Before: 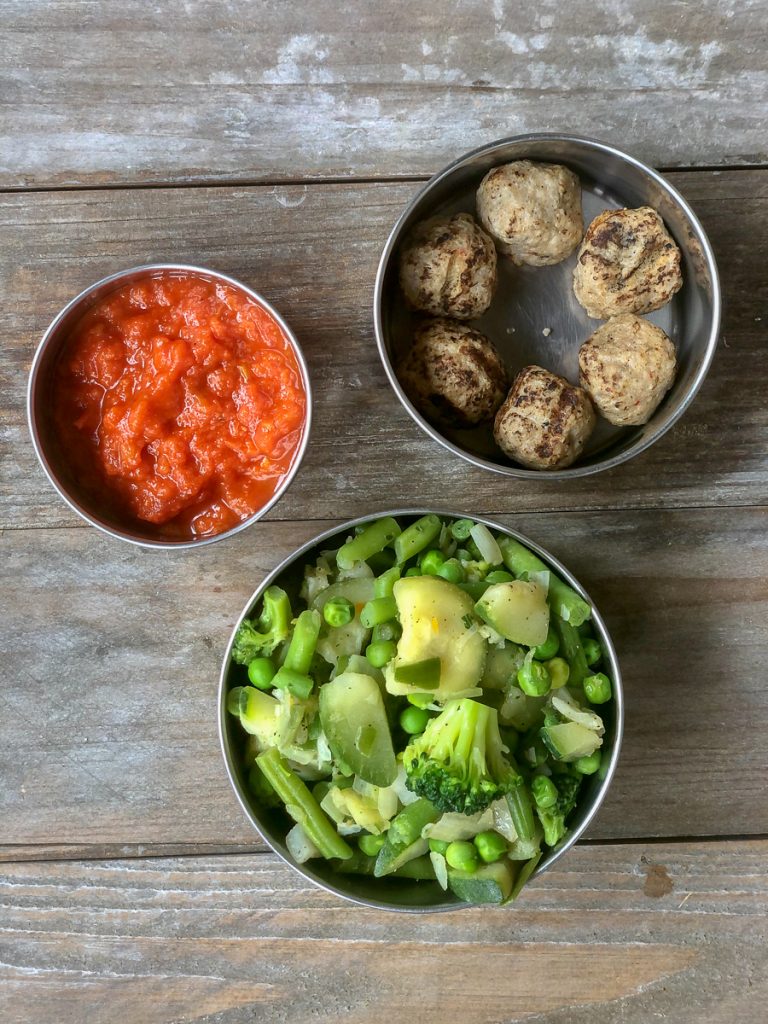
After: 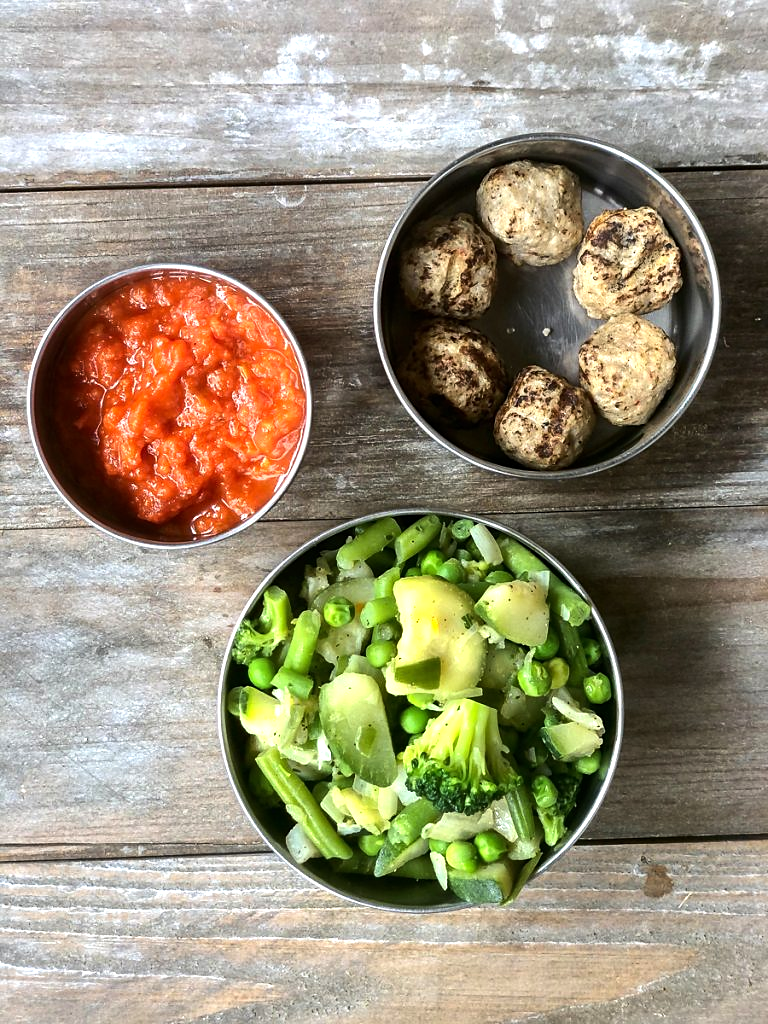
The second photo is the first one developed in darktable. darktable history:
sharpen: amount 0.2
tone equalizer: -8 EV -0.75 EV, -7 EV -0.7 EV, -6 EV -0.6 EV, -5 EV -0.4 EV, -3 EV 0.4 EV, -2 EV 0.6 EV, -1 EV 0.7 EV, +0 EV 0.75 EV, edges refinement/feathering 500, mask exposure compensation -1.57 EV, preserve details no
exposure: exposure 0.127 EV, compensate highlight preservation false
